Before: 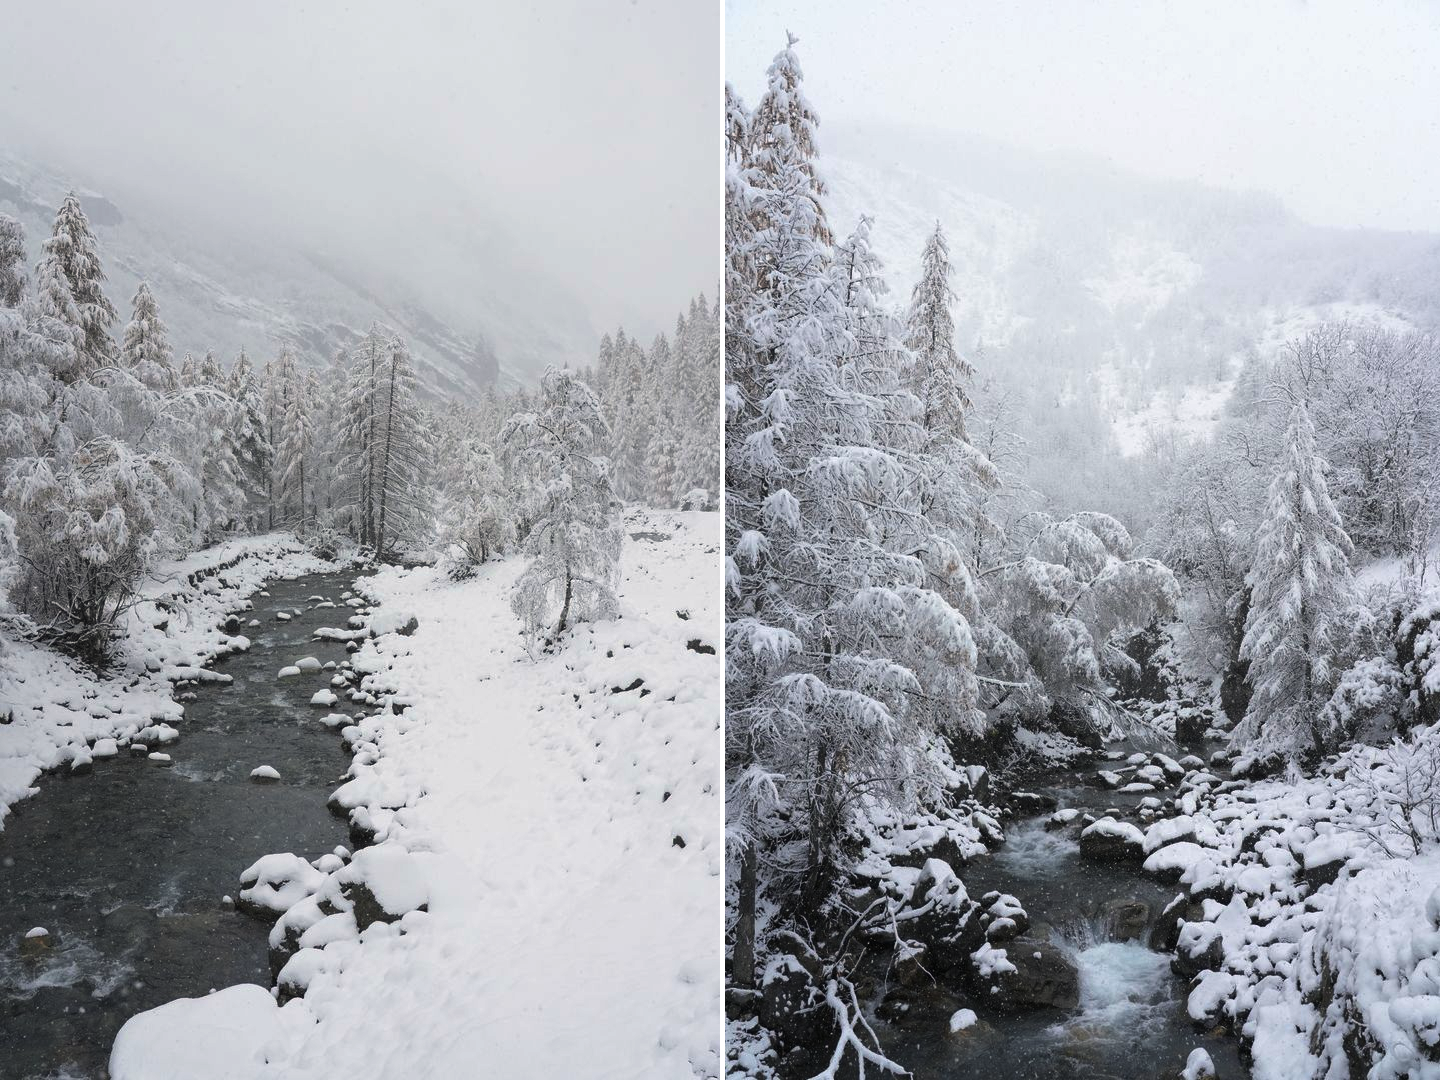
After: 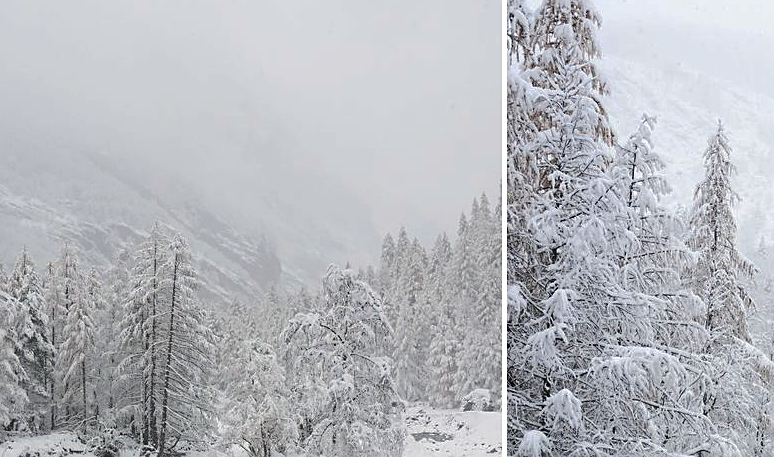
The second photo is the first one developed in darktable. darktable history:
sharpen: on, module defaults
crop: left 15.153%, top 9.282%, right 31.061%, bottom 48.354%
tone curve: curves: ch0 [(0, 0) (0.003, 0.006) (0.011, 0.014) (0.025, 0.024) (0.044, 0.035) (0.069, 0.046) (0.1, 0.074) (0.136, 0.115) (0.177, 0.161) (0.224, 0.226) (0.277, 0.293) (0.335, 0.364) (0.399, 0.441) (0.468, 0.52) (0.543, 0.58) (0.623, 0.657) (0.709, 0.72) (0.801, 0.794) (0.898, 0.883) (1, 1)], preserve colors none
